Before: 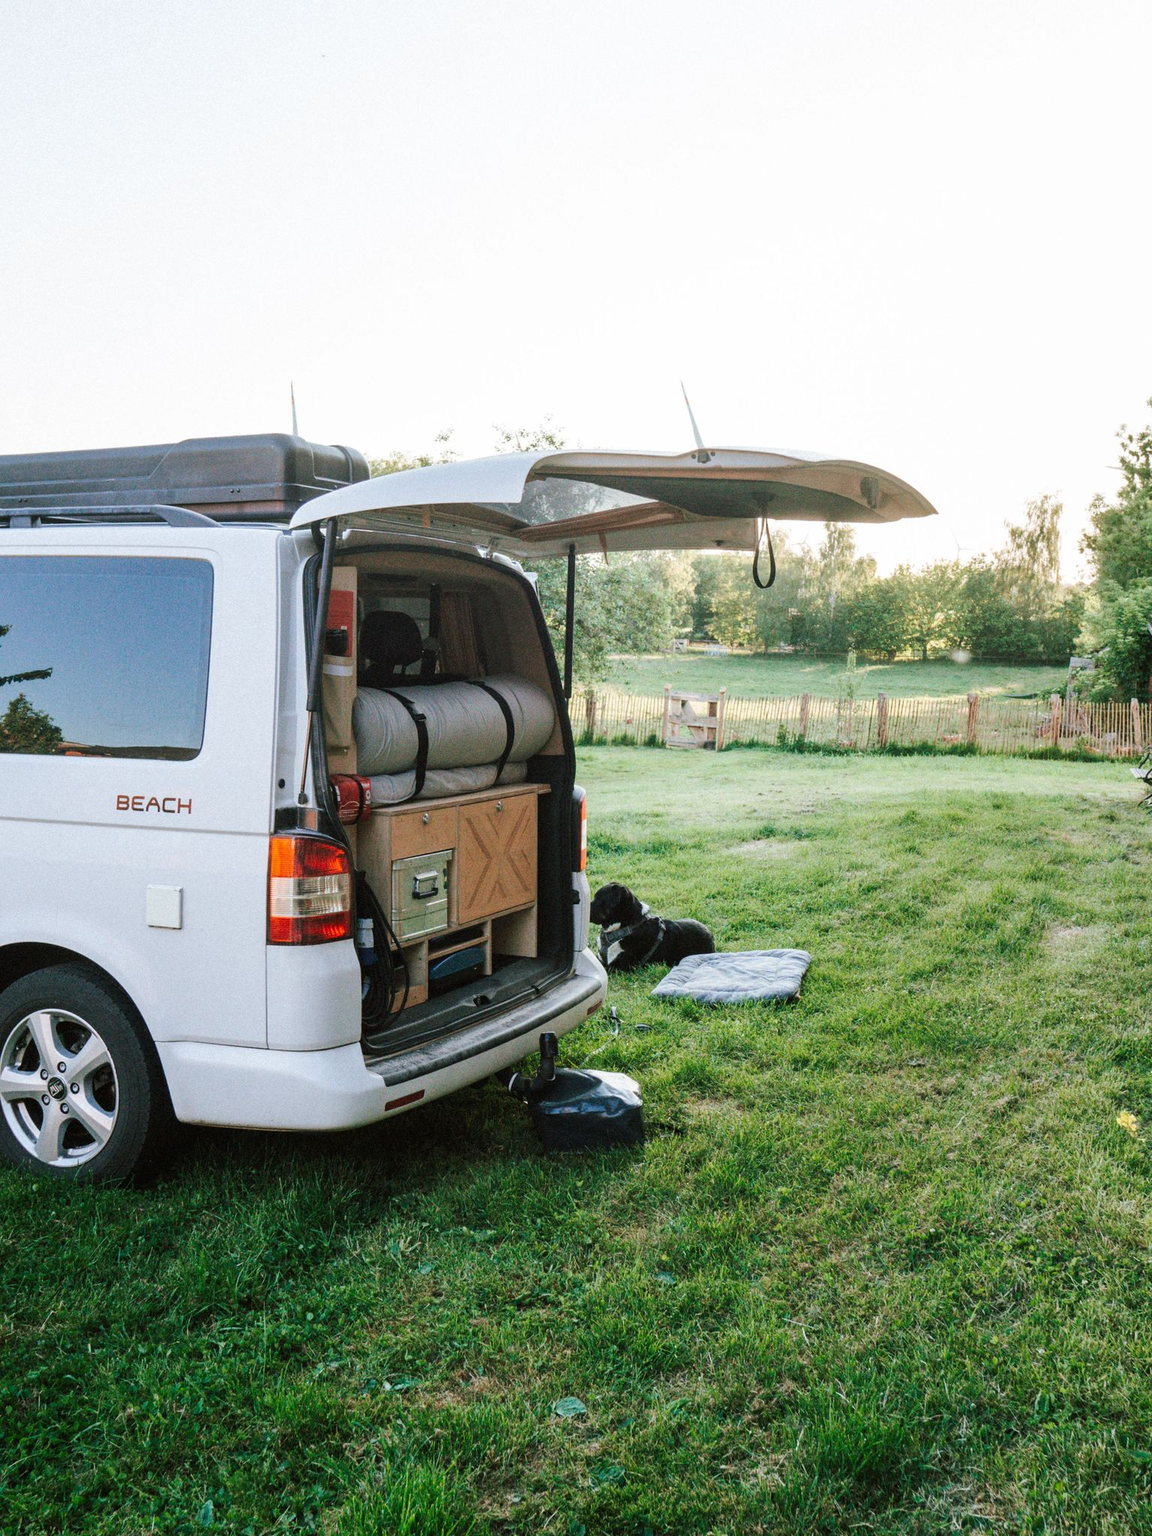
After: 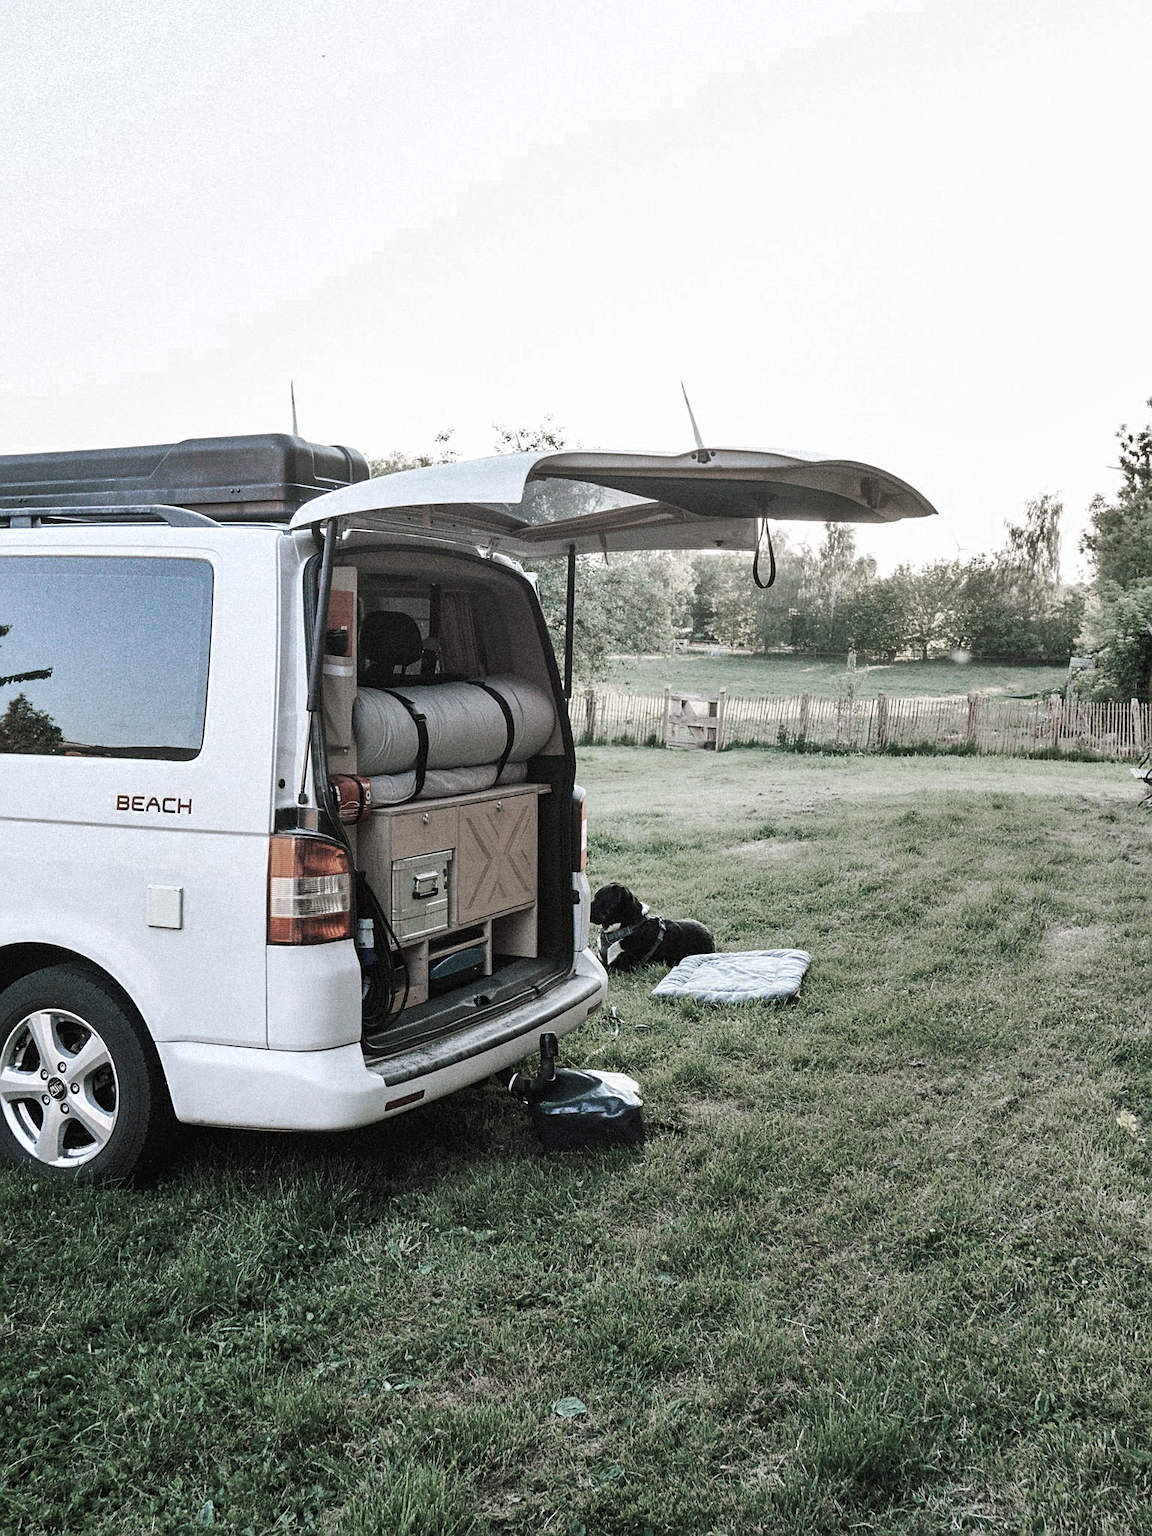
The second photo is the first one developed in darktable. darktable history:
color zones: curves: ch0 [(0, 0.613) (0.01, 0.613) (0.245, 0.448) (0.498, 0.529) (0.642, 0.665) (0.879, 0.777) (0.99, 0.613)]; ch1 [(0, 0.272) (0.219, 0.127) (0.724, 0.346)]
shadows and highlights: soften with gaussian
sharpen: on, module defaults
